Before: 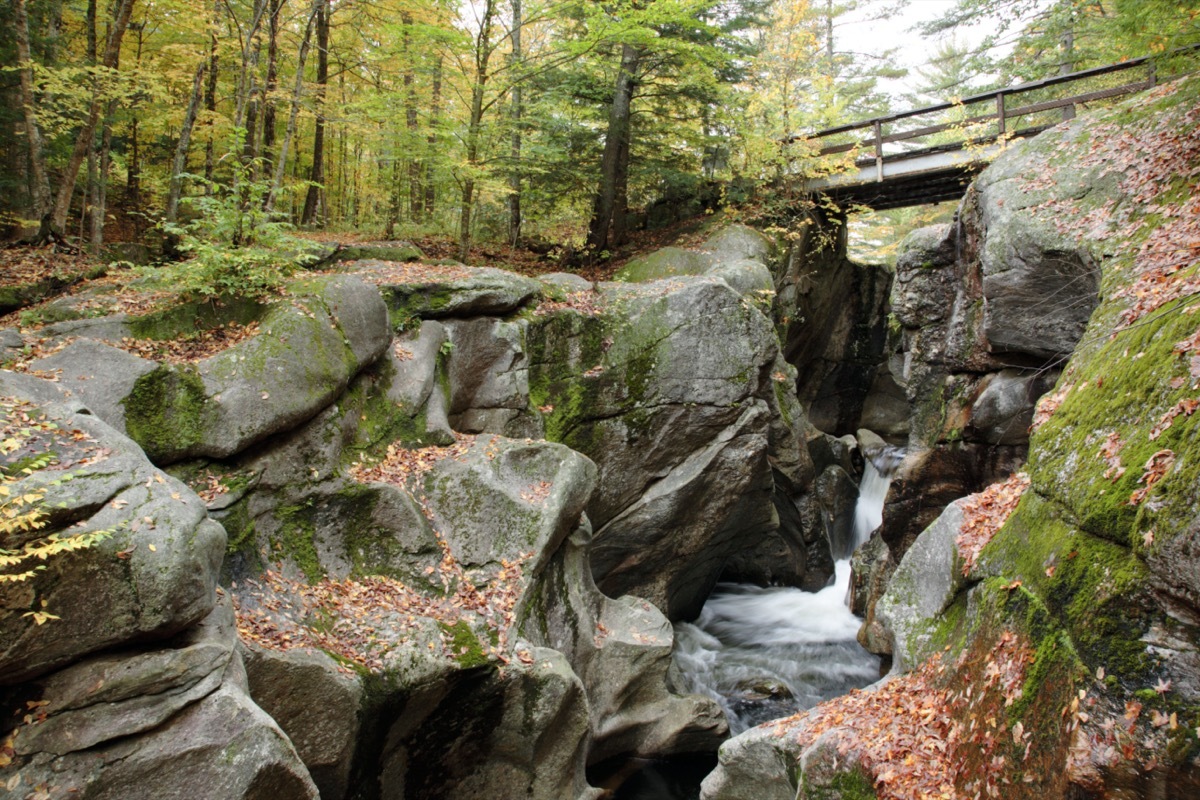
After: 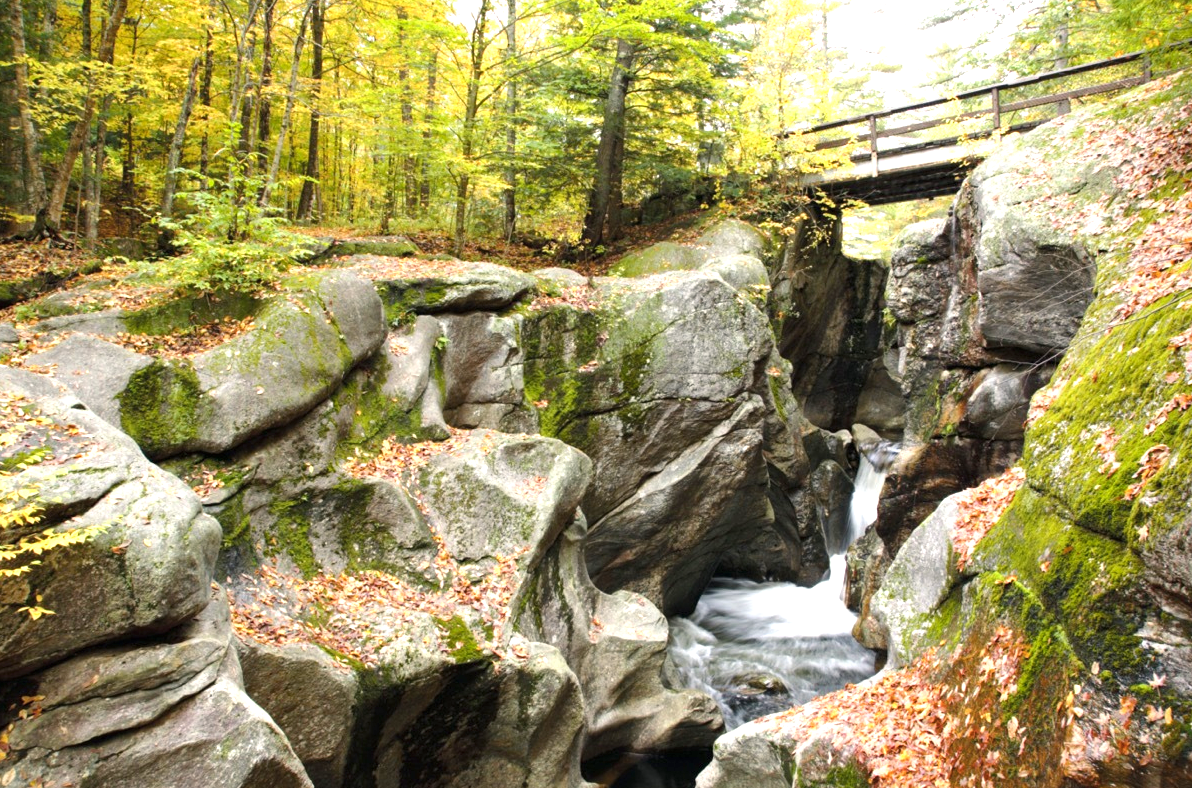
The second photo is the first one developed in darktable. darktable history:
exposure: black level correction 0, exposure 1.001 EV, compensate exposure bias true, compensate highlight preservation false
color correction: highlights b* -0.044, saturation 0.785
color balance rgb: highlights gain › chroma 1.068%, highlights gain › hue 60.15°, perceptual saturation grading › global saturation 39.146%, global vibrance 9.865%
crop: left 0.43%, top 0.677%, right 0.16%, bottom 0.78%
